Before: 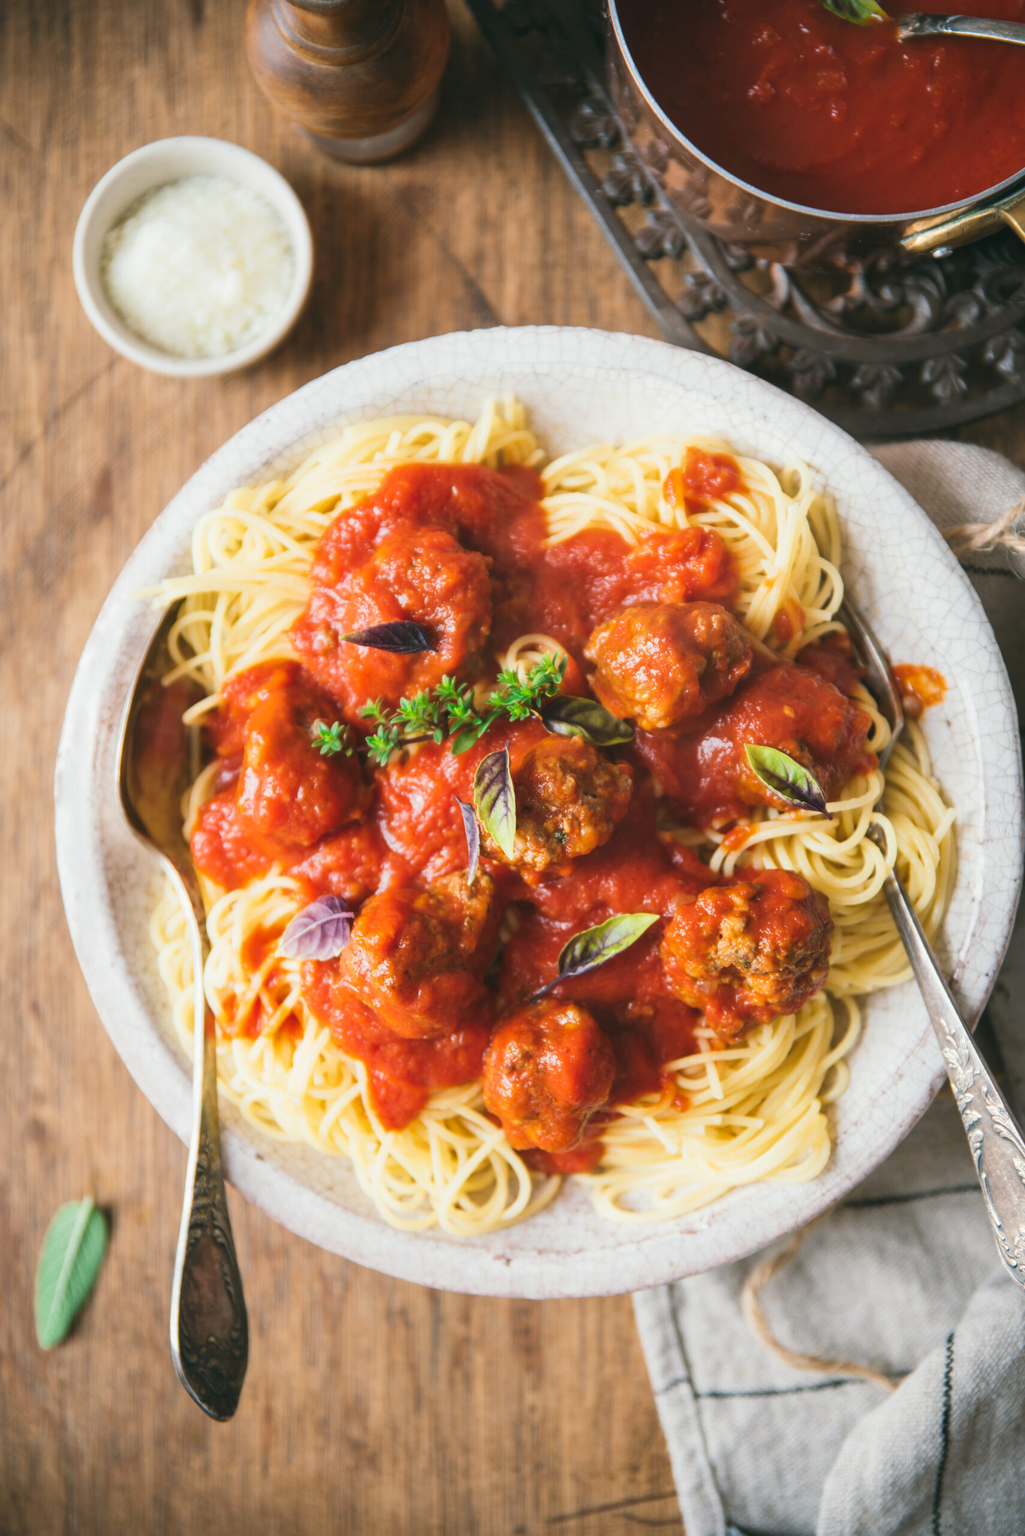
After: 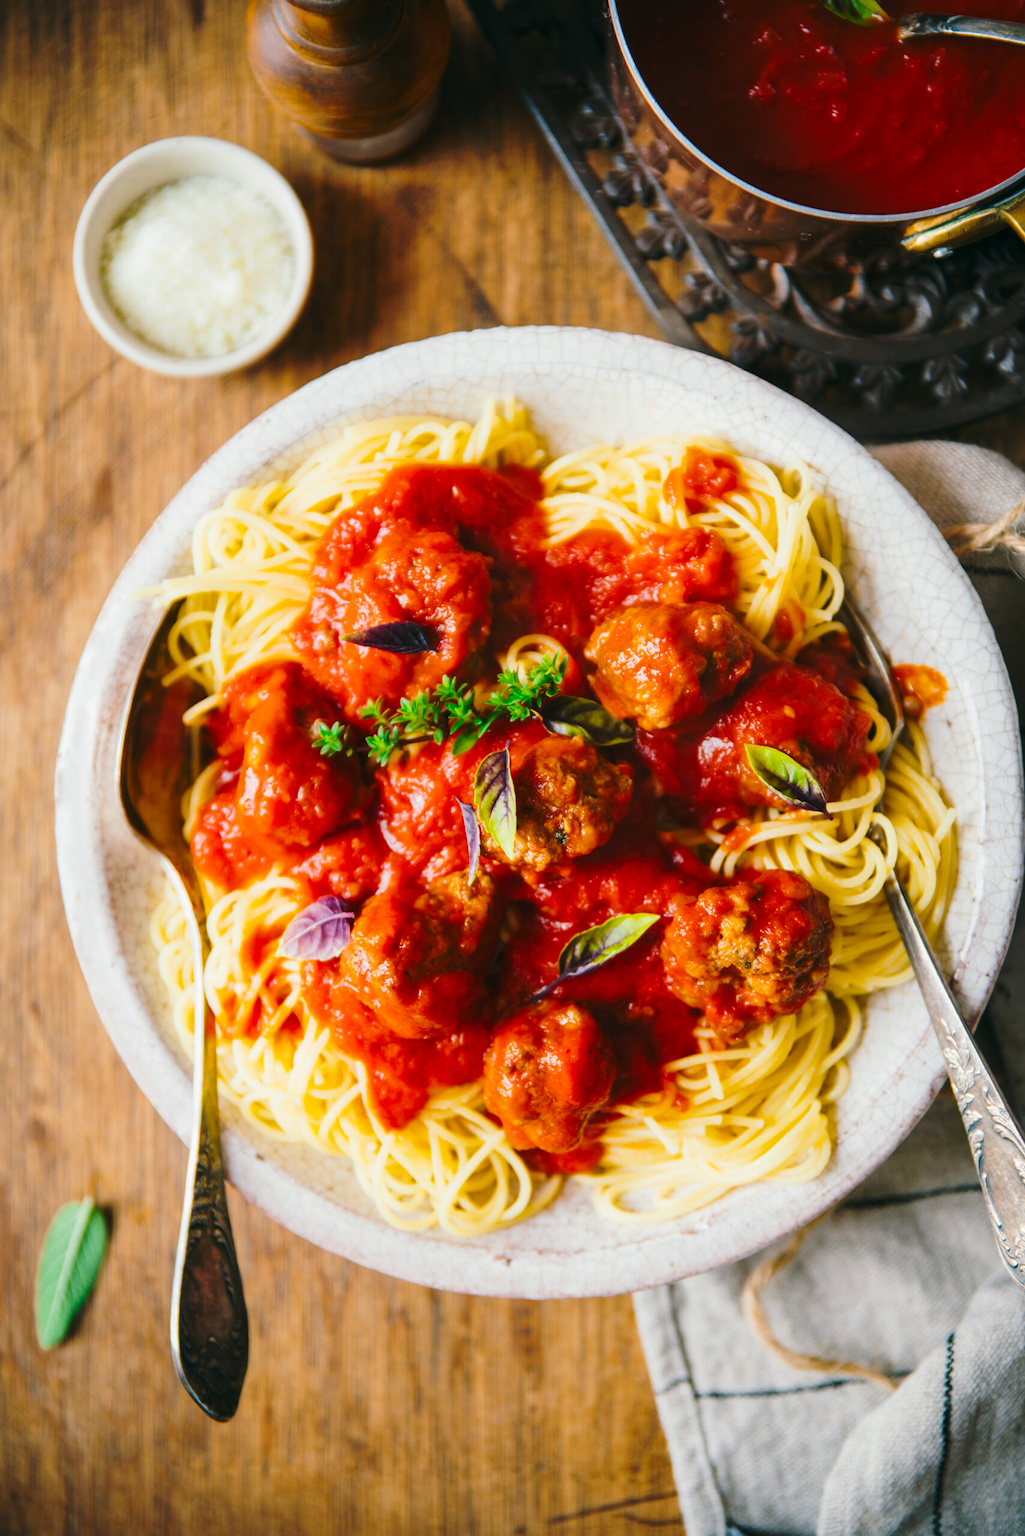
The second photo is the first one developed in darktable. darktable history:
color balance rgb: shadows lift › chroma 2.931%, shadows lift › hue 241.79°, global offset › luminance -0.282%, global offset › hue 260.3°, perceptual saturation grading › global saturation 30.153%
base curve: curves: ch0 [(0, 0) (0.073, 0.04) (0.157, 0.139) (0.492, 0.492) (0.758, 0.758) (1, 1)], preserve colors none
